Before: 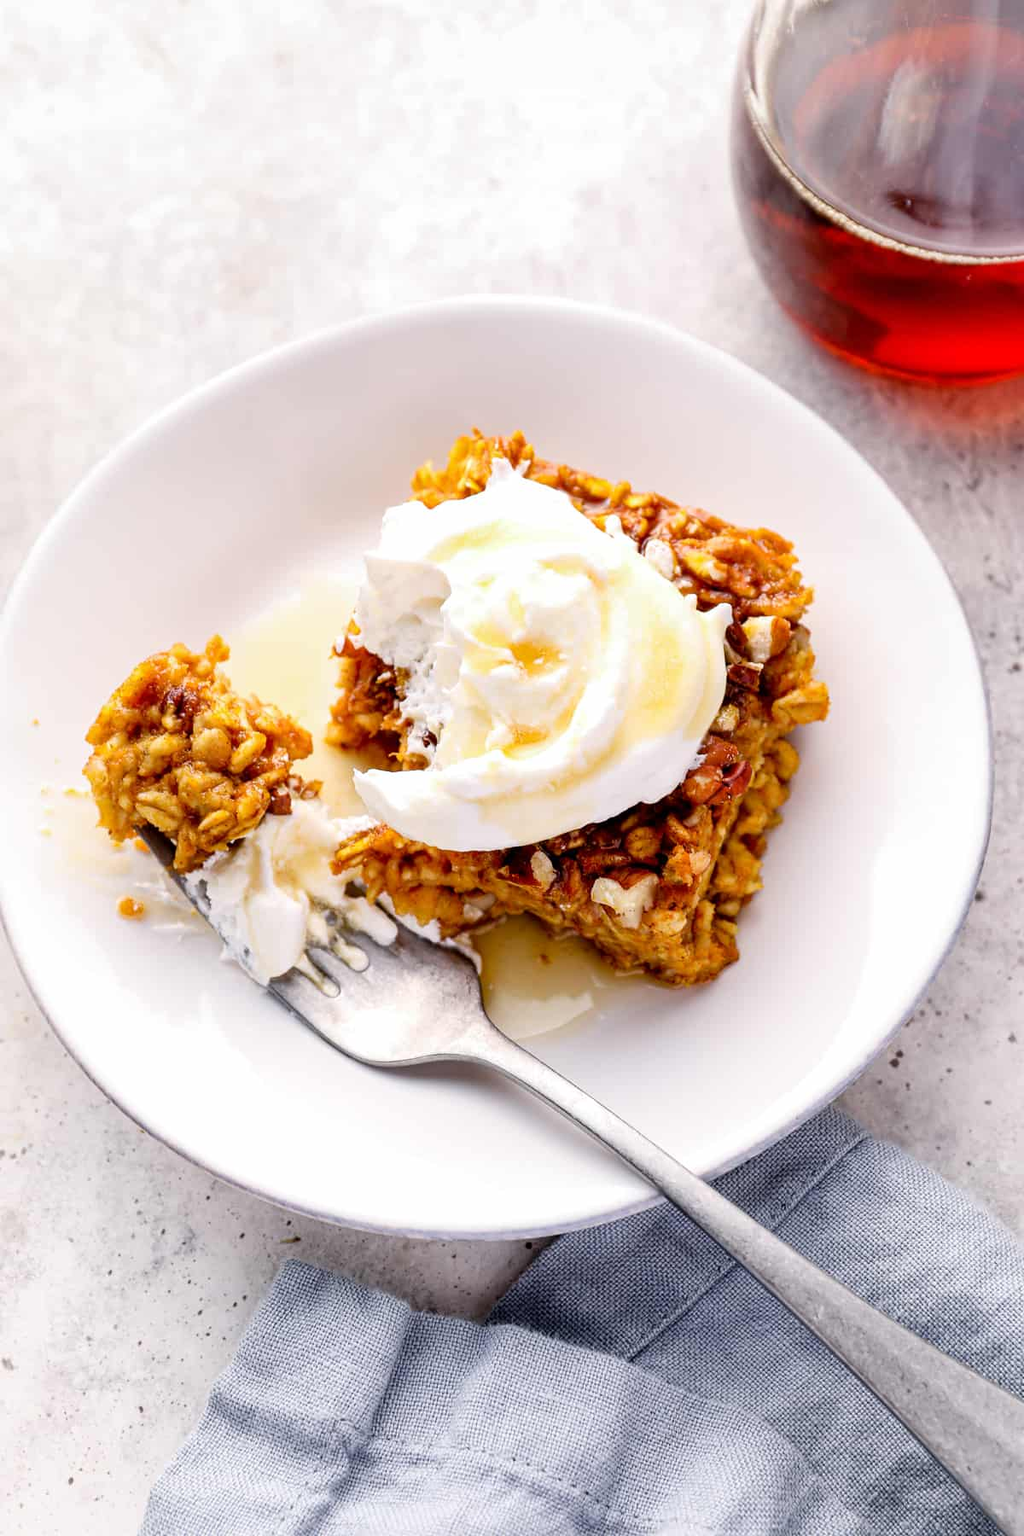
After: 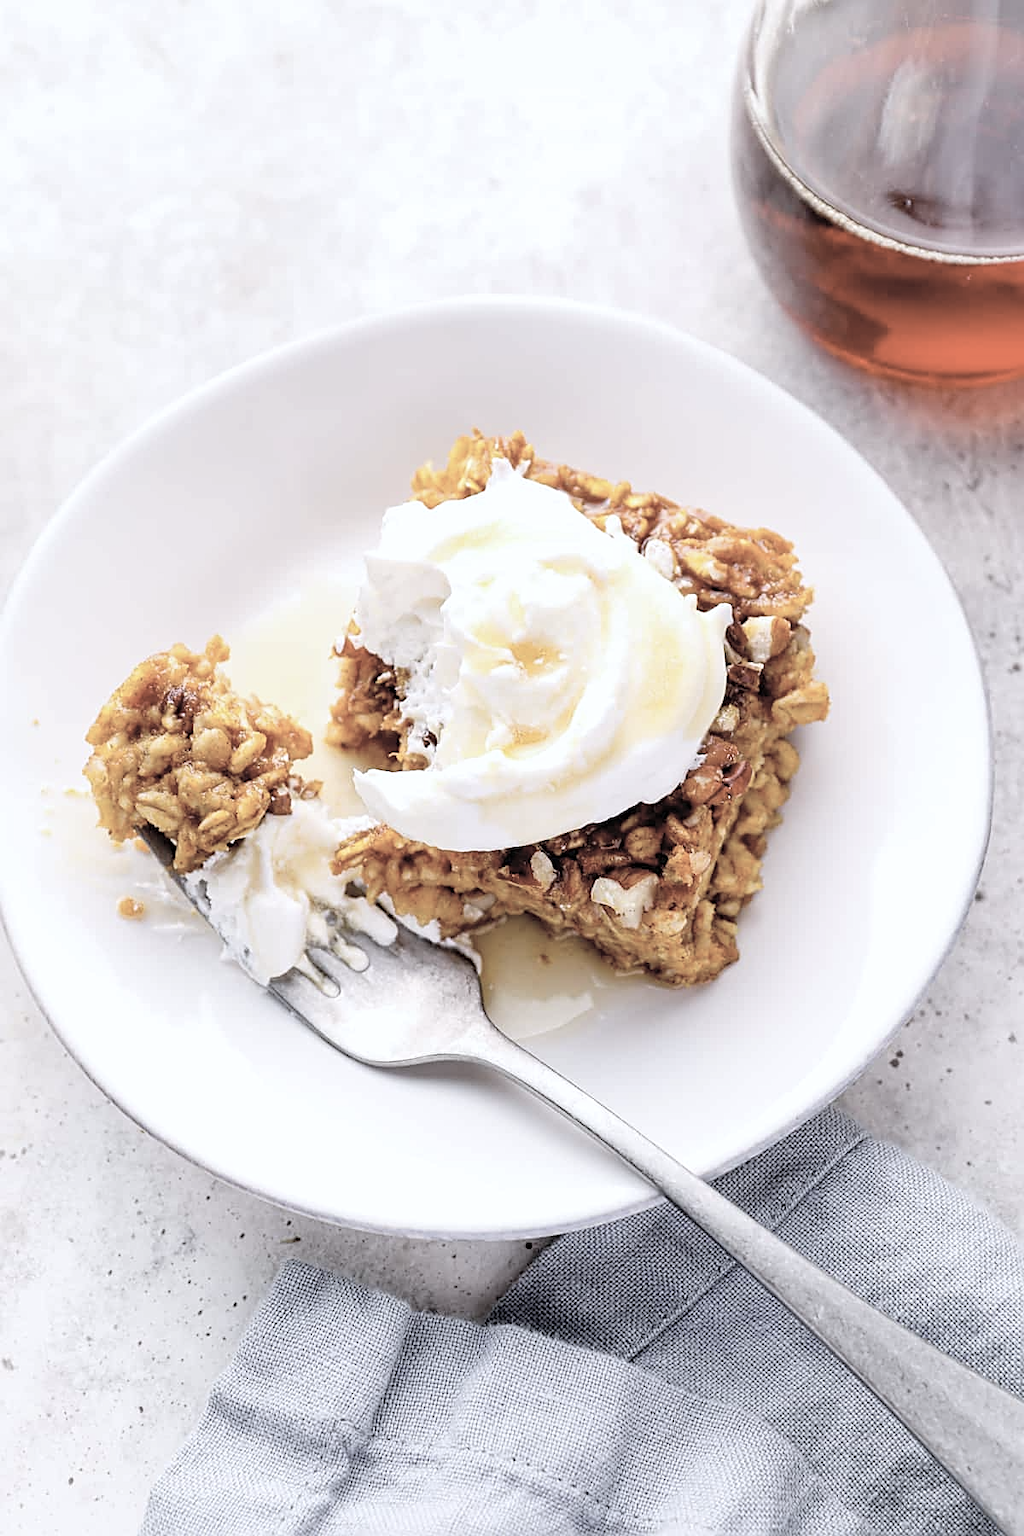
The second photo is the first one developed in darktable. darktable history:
sharpen: on, module defaults
contrast brightness saturation: brightness 0.18, saturation -0.5
white balance: red 0.974, blue 1.044
